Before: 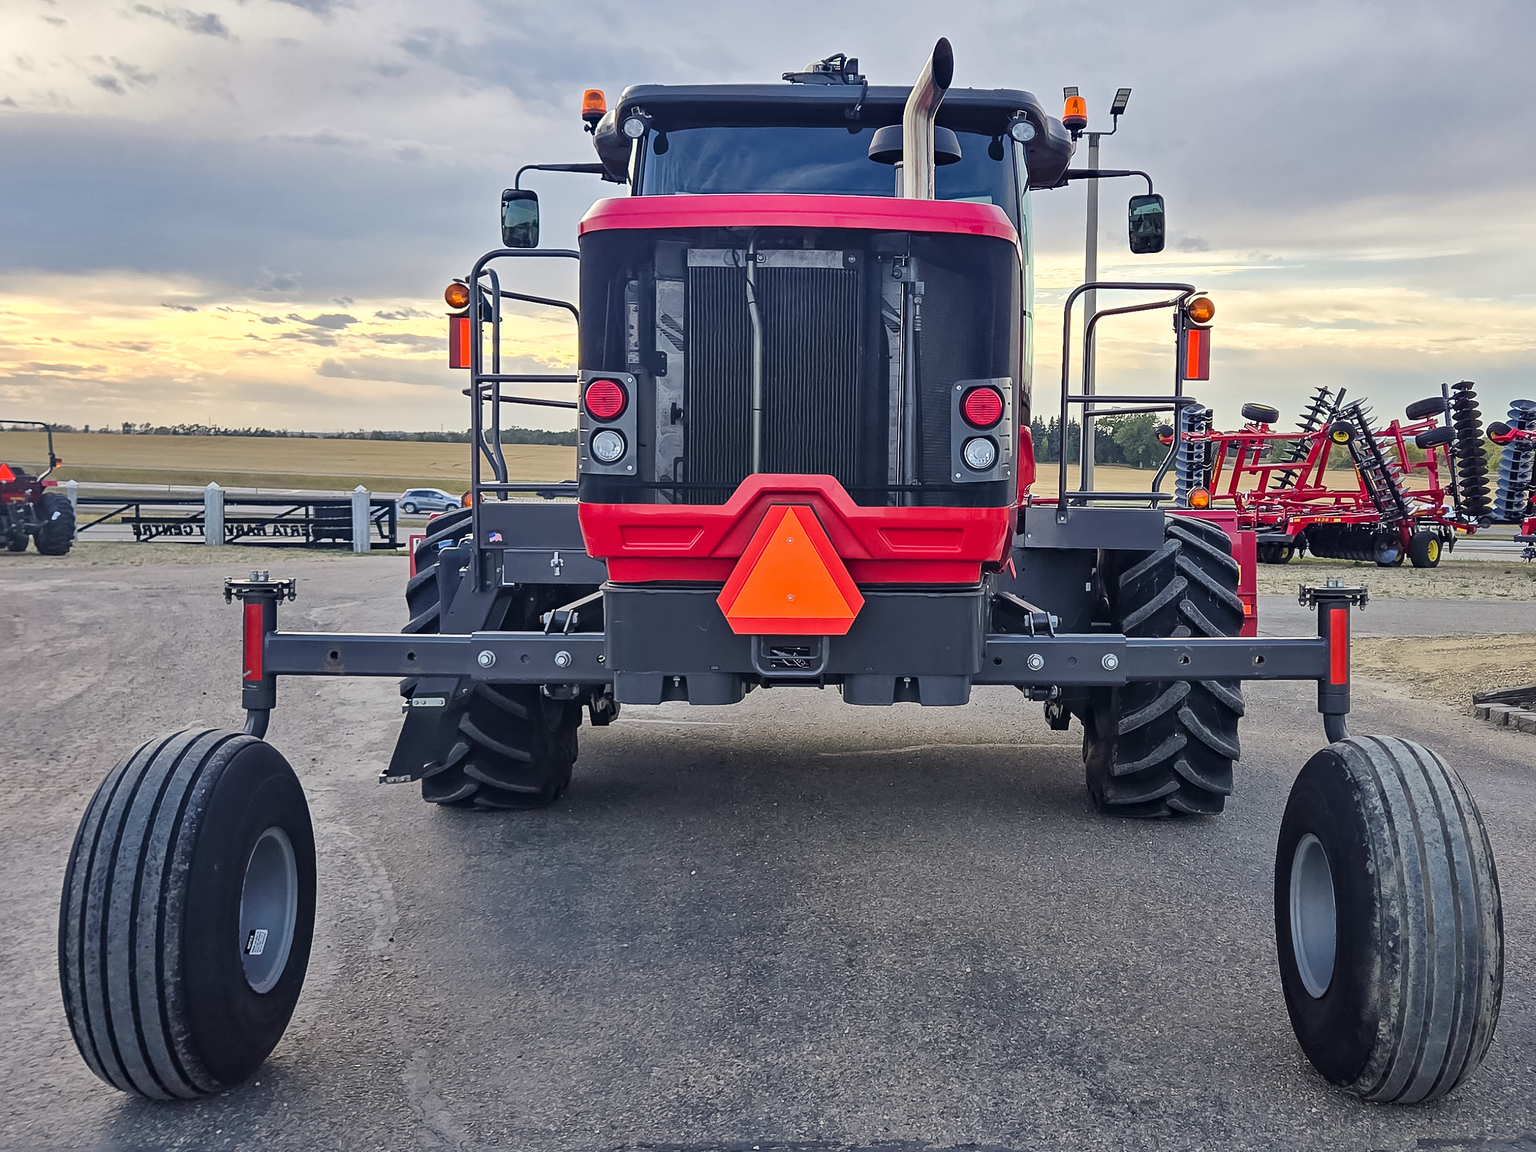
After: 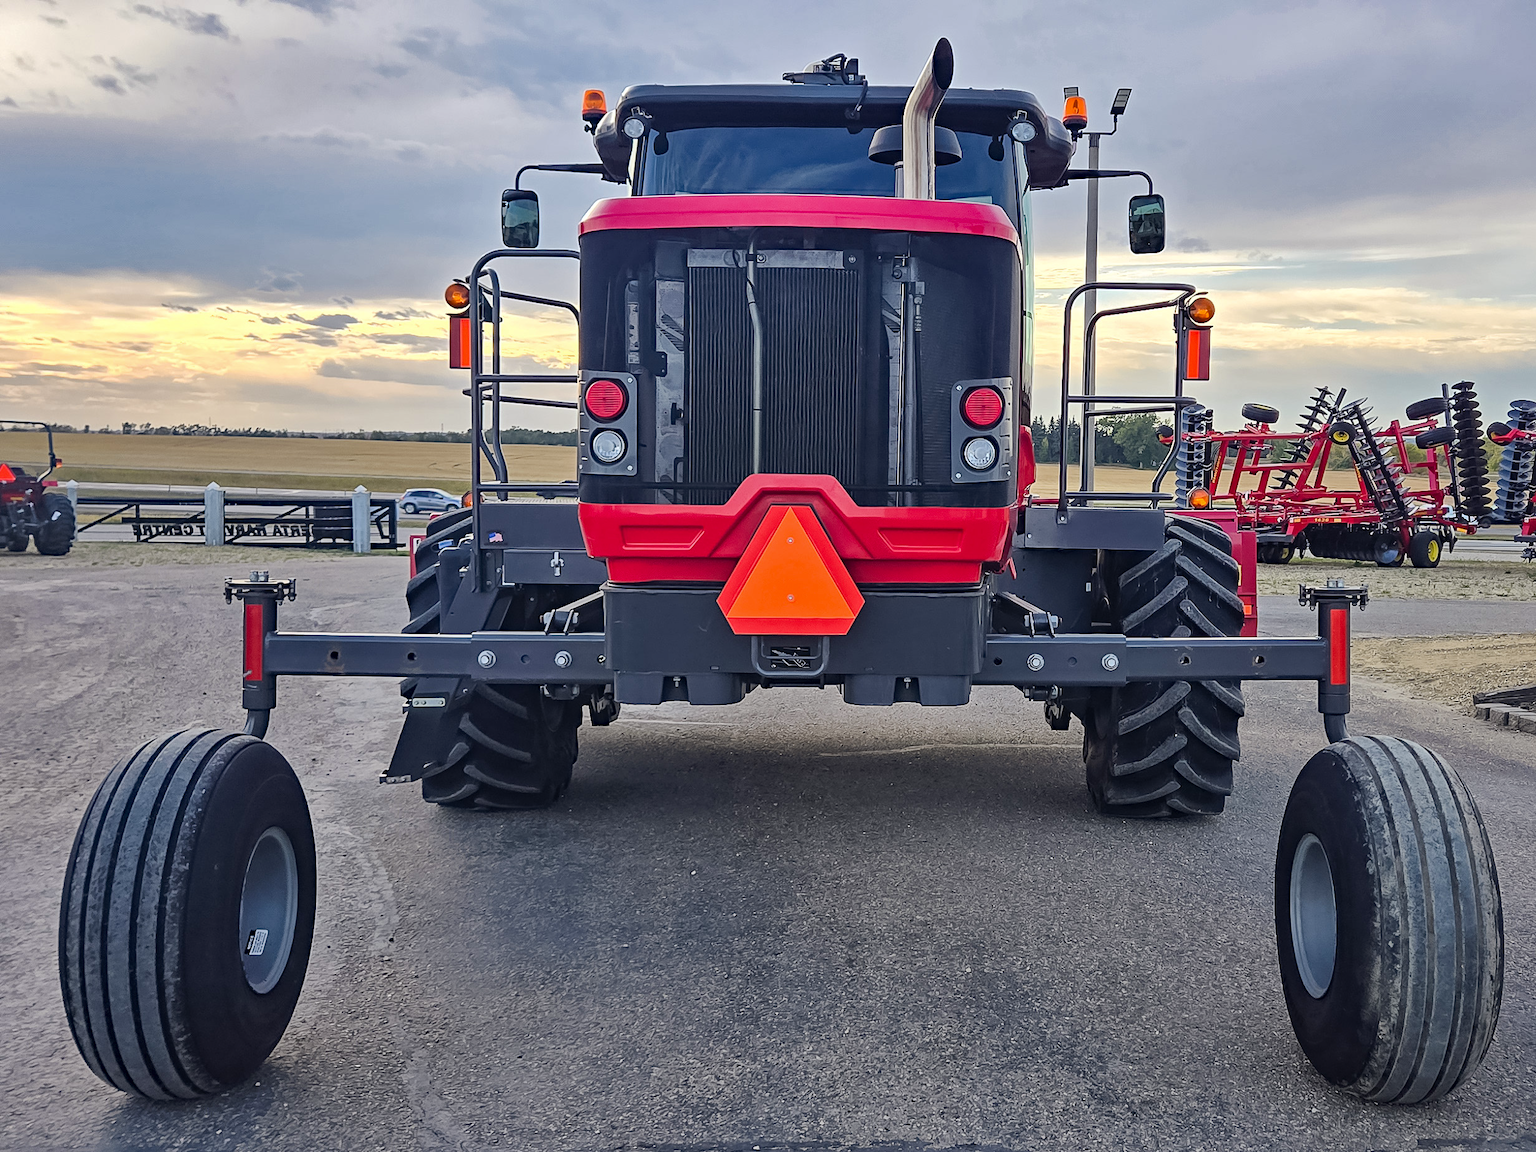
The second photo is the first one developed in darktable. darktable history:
haze removal: compatibility mode true, adaptive false
tone curve: curves: ch0 [(0, 0) (0.003, 0.022) (0.011, 0.027) (0.025, 0.038) (0.044, 0.056) (0.069, 0.081) (0.1, 0.11) (0.136, 0.145) (0.177, 0.185) (0.224, 0.229) (0.277, 0.278) (0.335, 0.335) (0.399, 0.399) (0.468, 0.468) (0.543, 0.543) (0.623, 0.623) (0.709, 0.705) (0.801, 0.793) (0.898, 0.887) (1, 1)], preserve colors none
